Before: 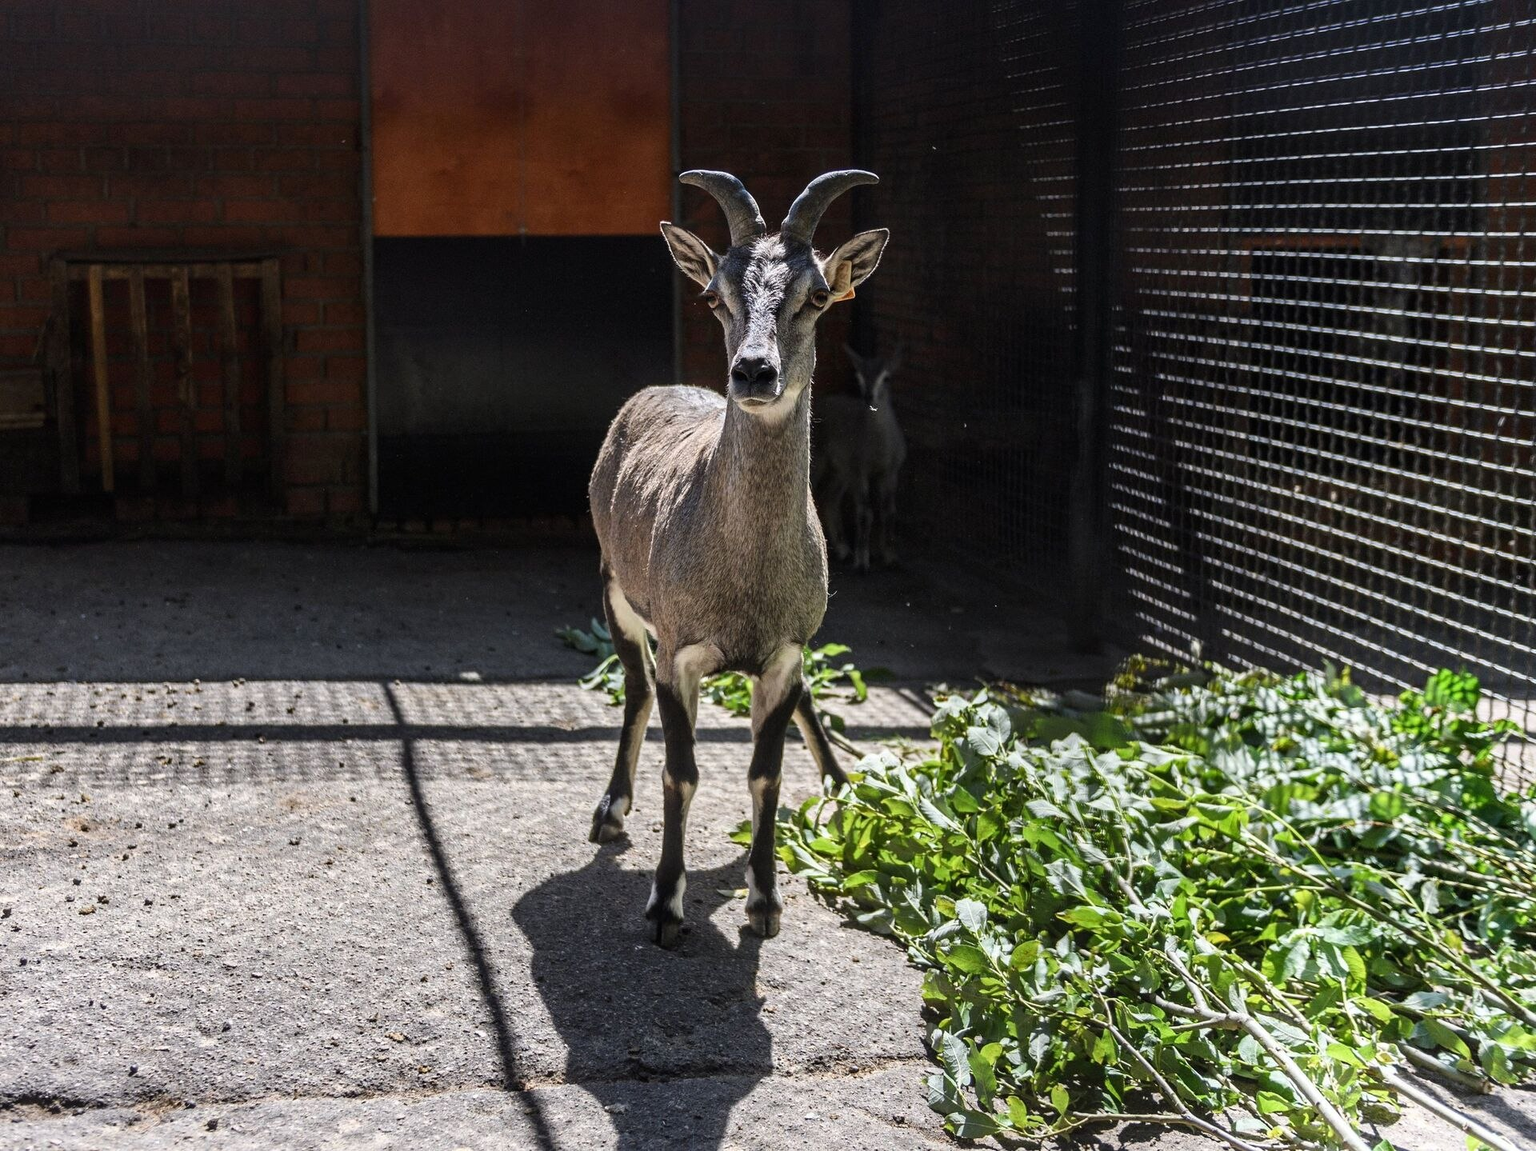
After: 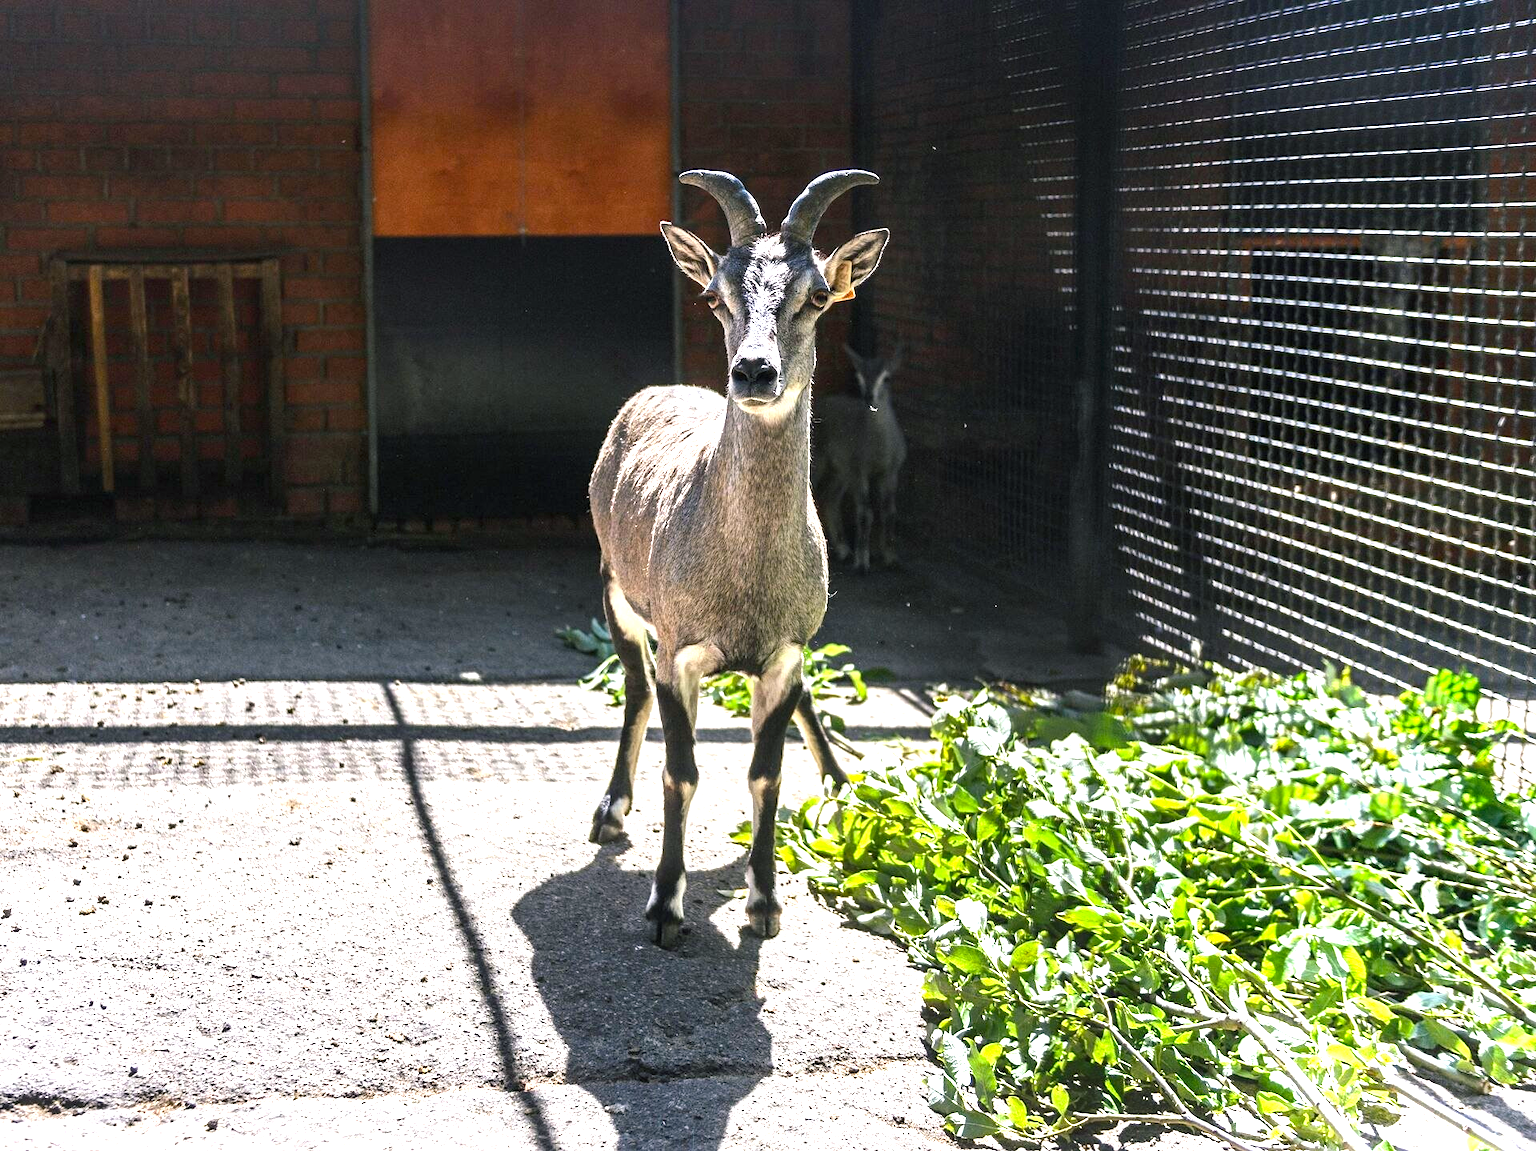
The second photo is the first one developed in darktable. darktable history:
color balance rgb: shadows lift › luminance -8.079%, shadows lift › chroma 2.164%, shadows lift › hue 166.62°, perceptual saturation grading › global saturation 14.56%
exposure: black level correction 0, exposure 1.379 EV, compensate highlight preservation false
